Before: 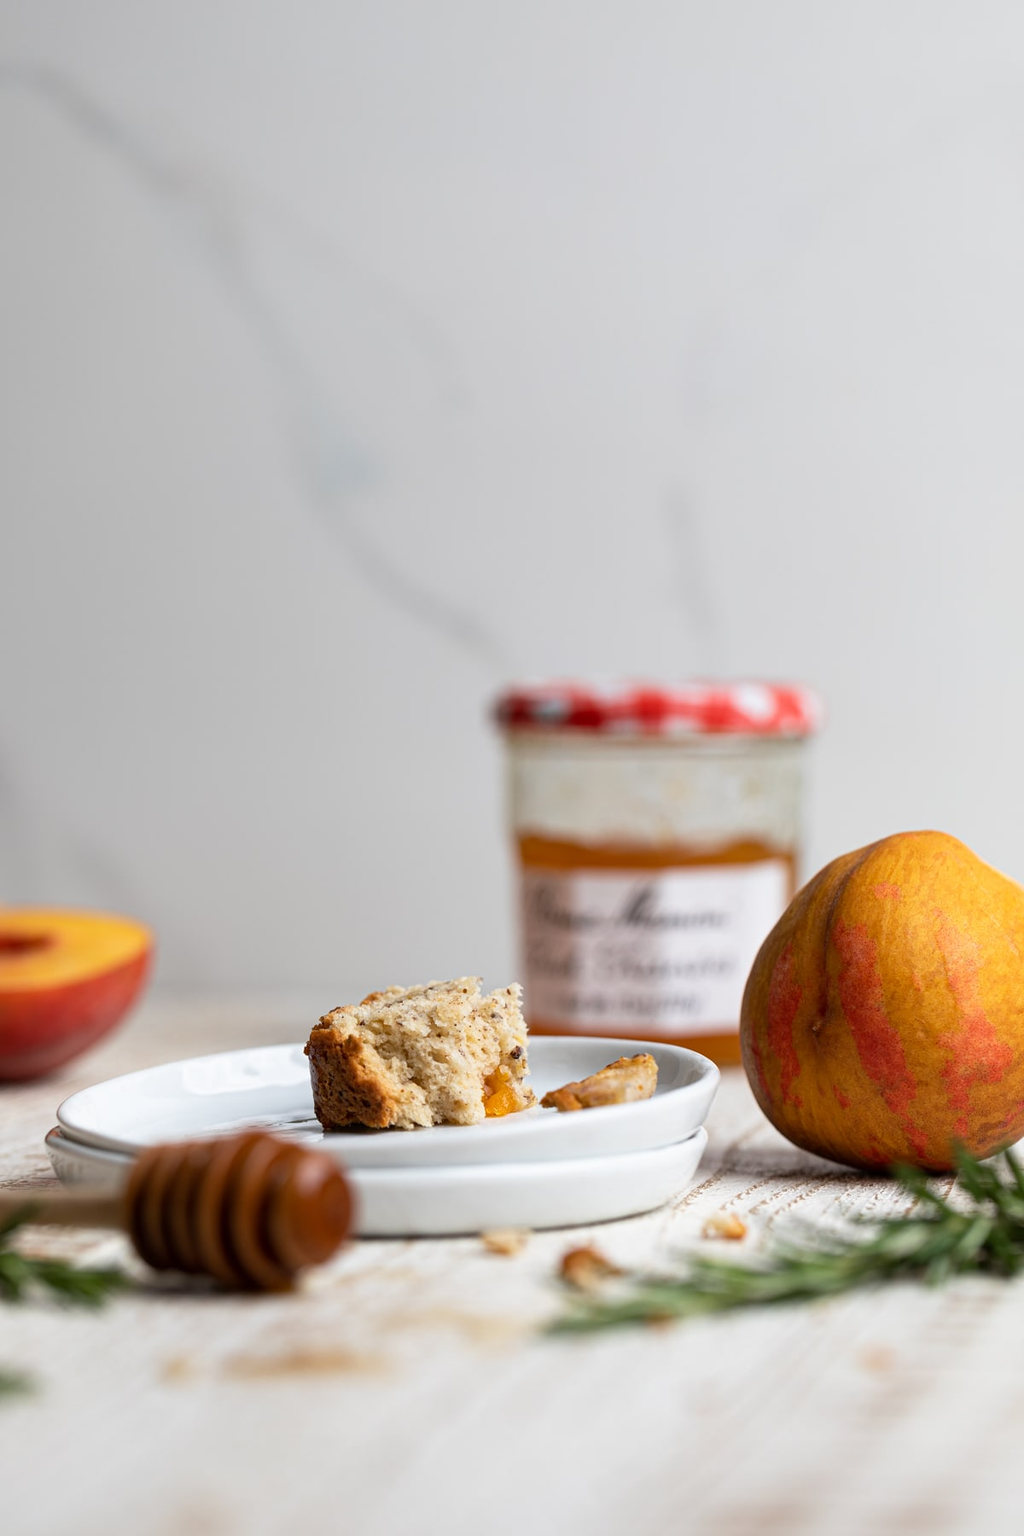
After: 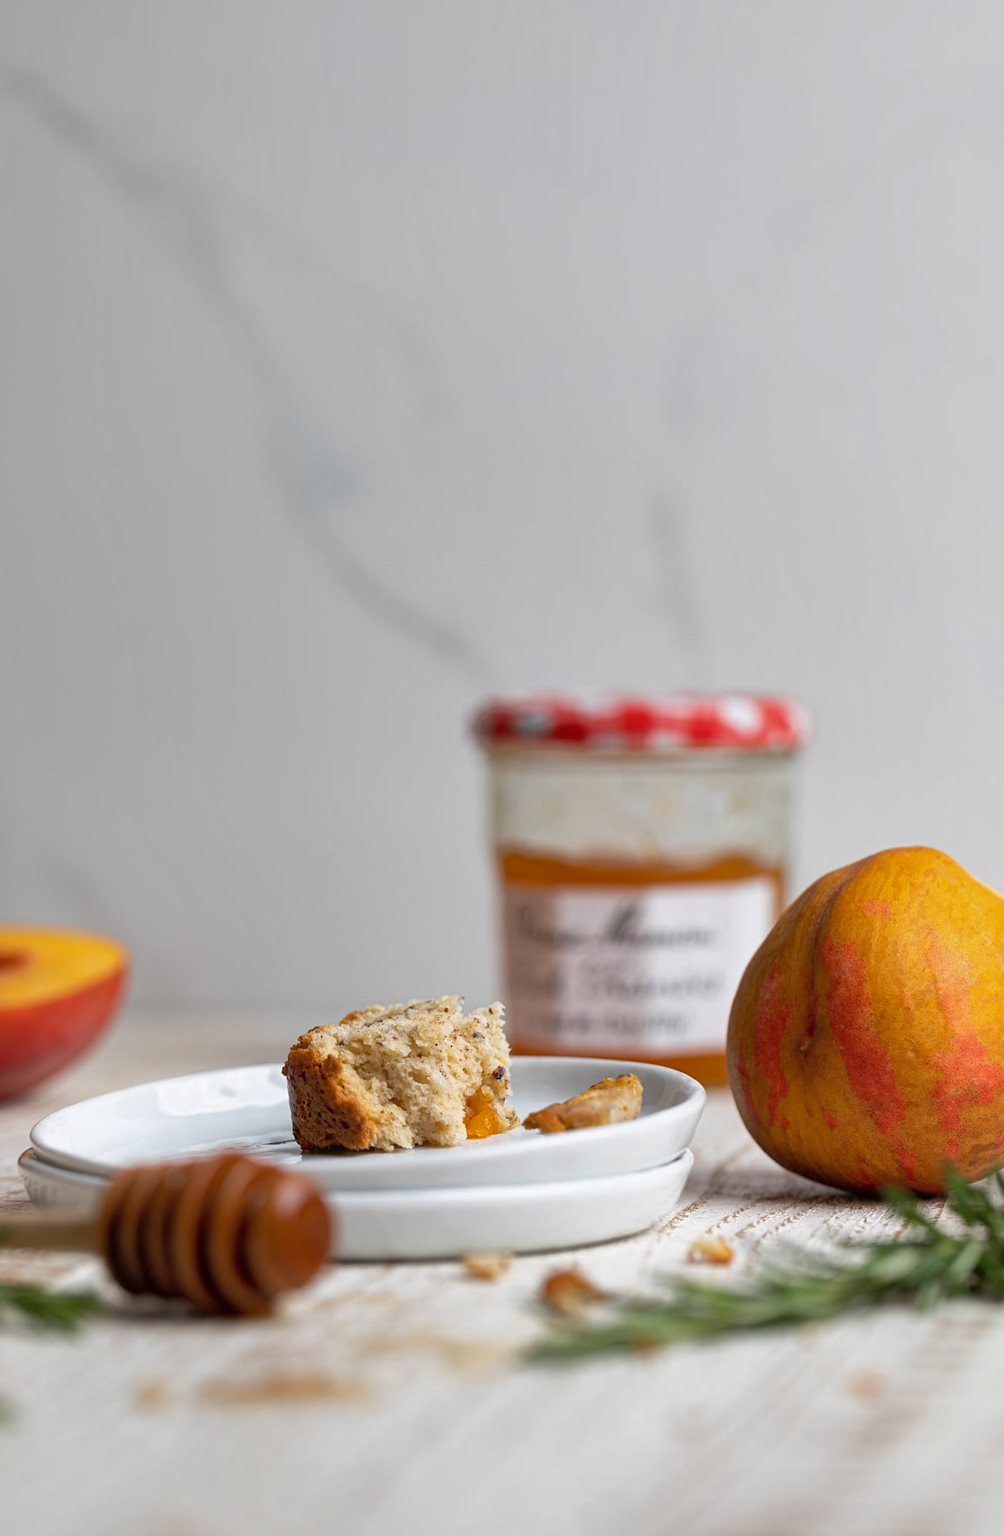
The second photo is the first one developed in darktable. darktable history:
crop and rotate: left 2.673%, right 1.028%, bottom 1.86%
shadows and highlights: on, module defaults
